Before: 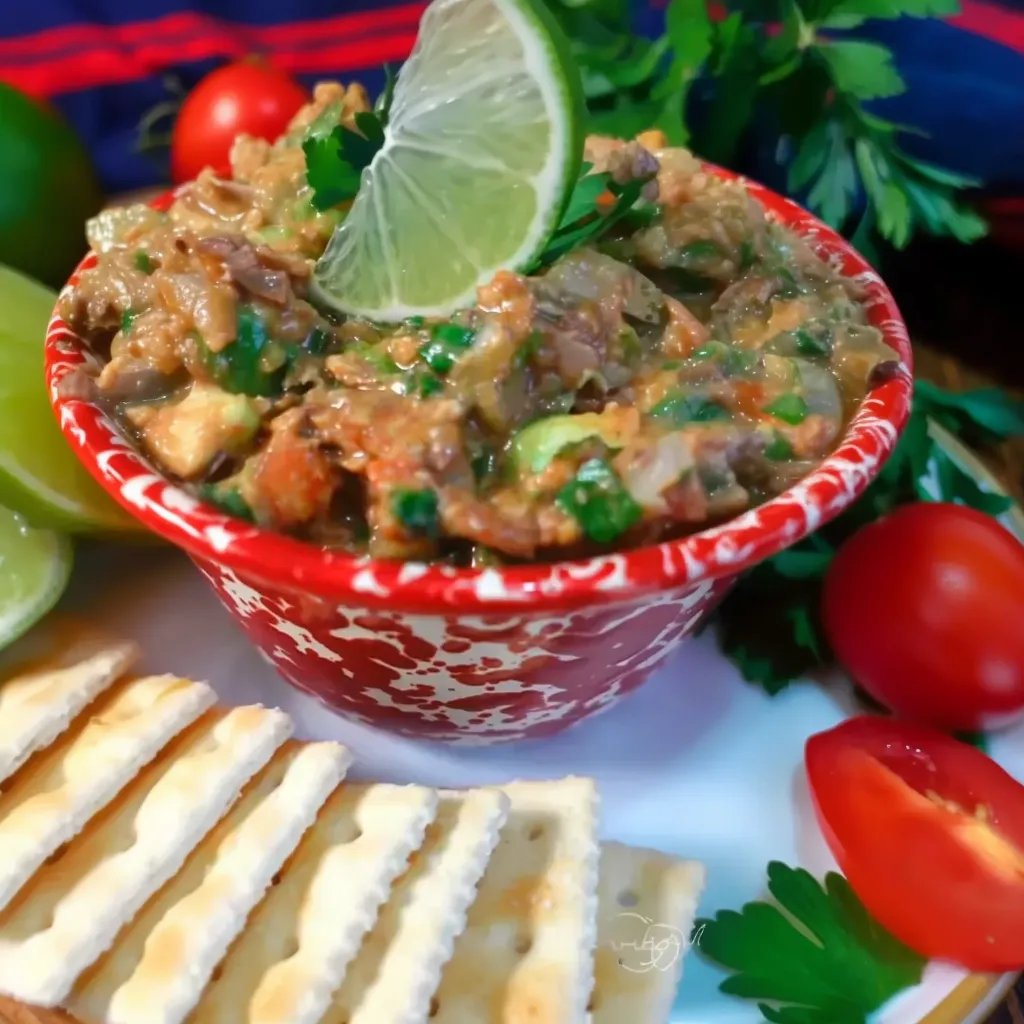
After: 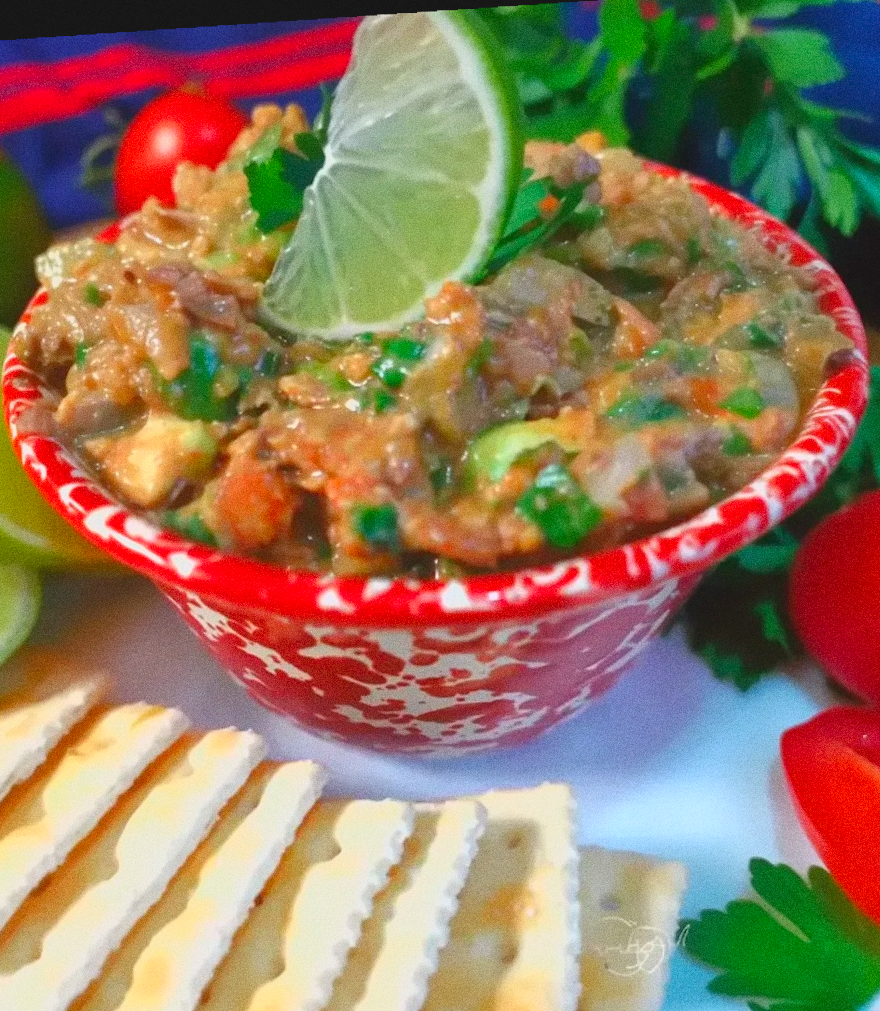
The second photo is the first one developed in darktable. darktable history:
lowpass: radius 0.1, contrast 0.85, saturation 1.1, unbound 0
crop and rotate: angle 1°, left 4.281%, top 0.642%, right 11.383%, bottom 2.486%
grain: coarseness 8.68 ISO, strength 31.94%
tone equalizer: -8 EV 0.25 EV, -7 EV 0.417 EV, -6 EV 0.417 EV, -5 EV 0.25 EV, -3 EV -0.25 EV, -2 EV -0.417 EV, -1 EV -0.417 EV, +0 EV -0.25 EV, edges refinement/feathering 500, mask exposure compensation -1.57 EV, preserve details guided filter
rotate and perspective: rotation -2.22°, lens shift (horizontal) -0.022, automatic cropping off
exposure: black level correction 0, exposure 0.7 EV, compensate exposure bias true, compensate highlight preservation false
